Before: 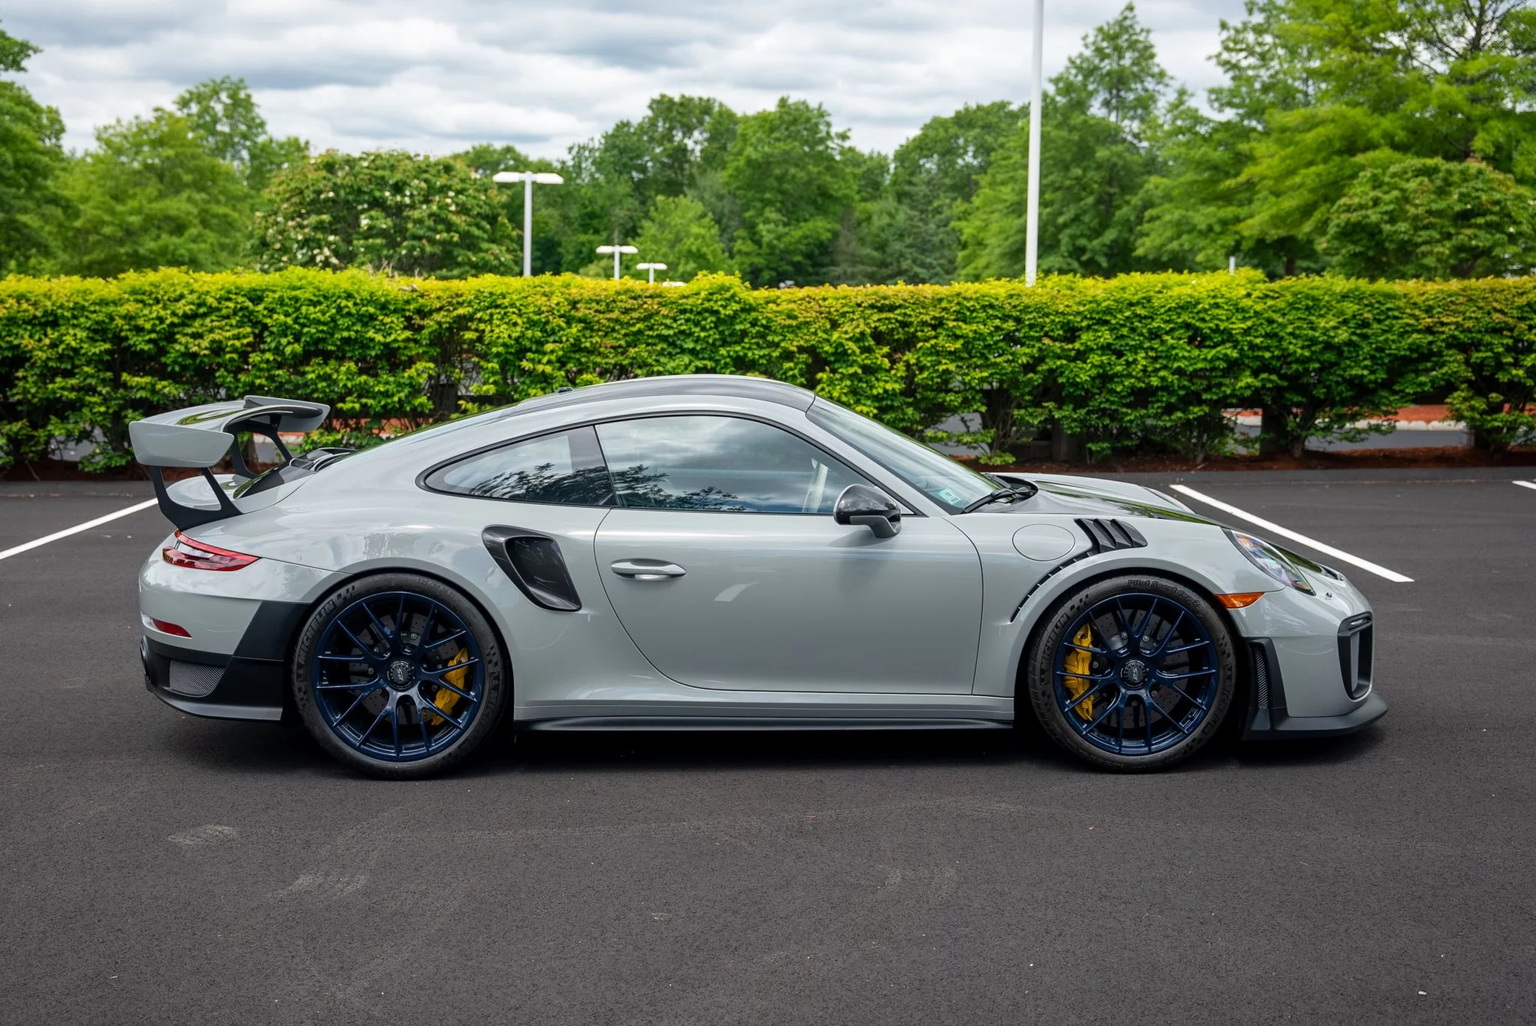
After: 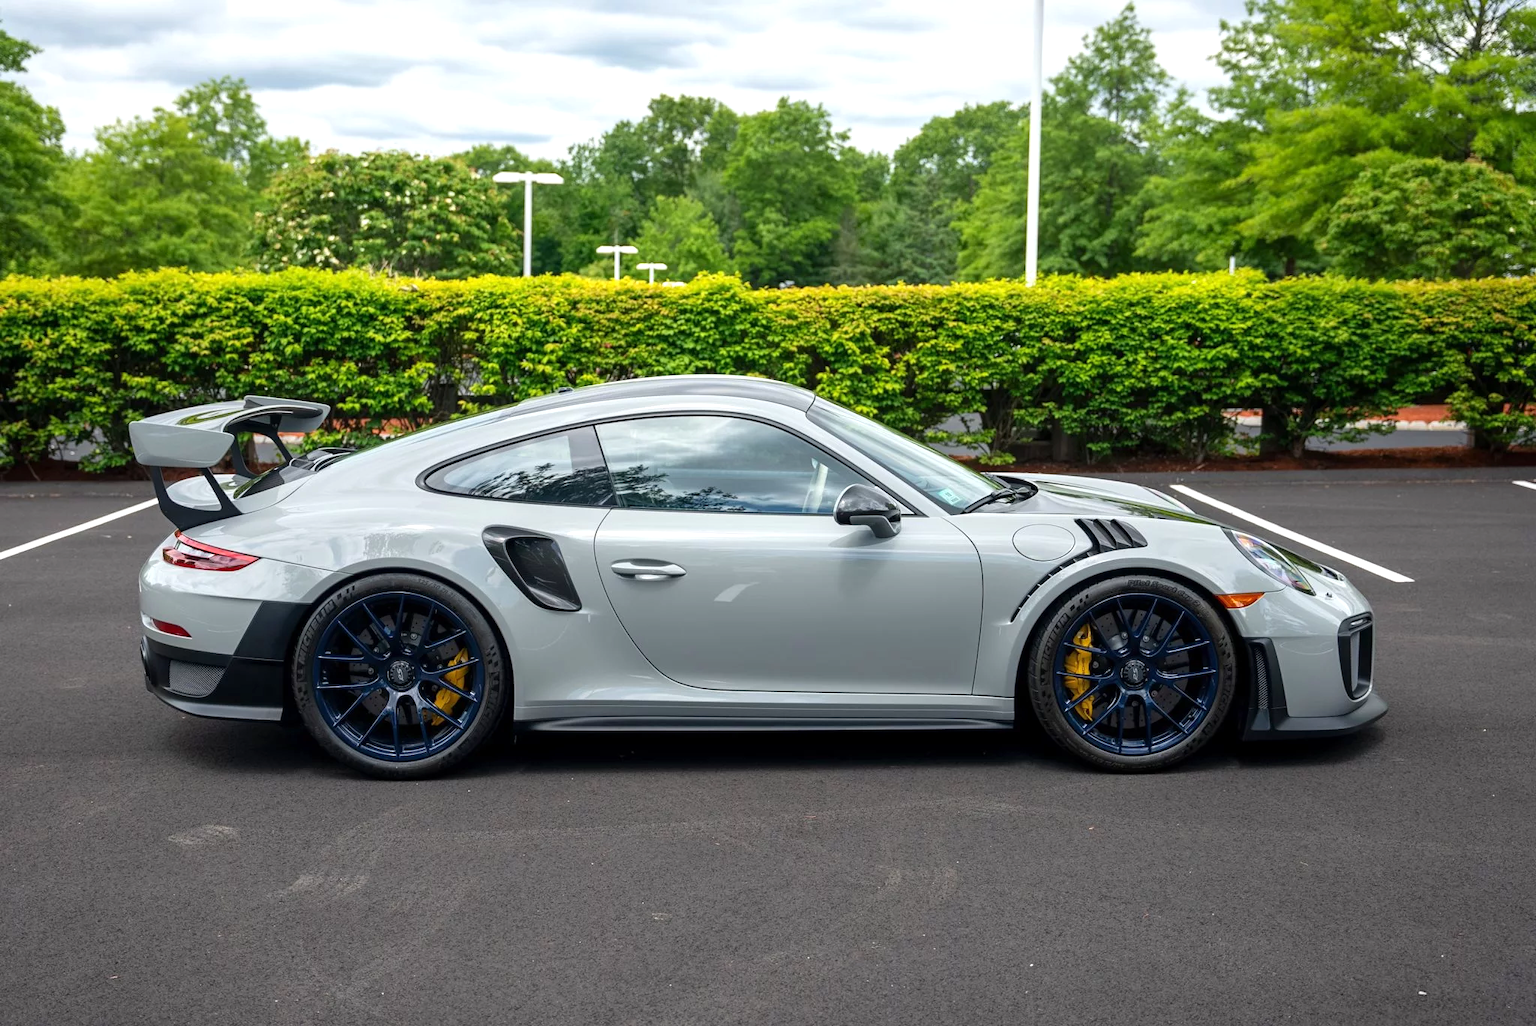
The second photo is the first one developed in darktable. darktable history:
exposure: exposure 0.367 EV, compensate highlight preservation false
tone equalizer: on, module defaults
